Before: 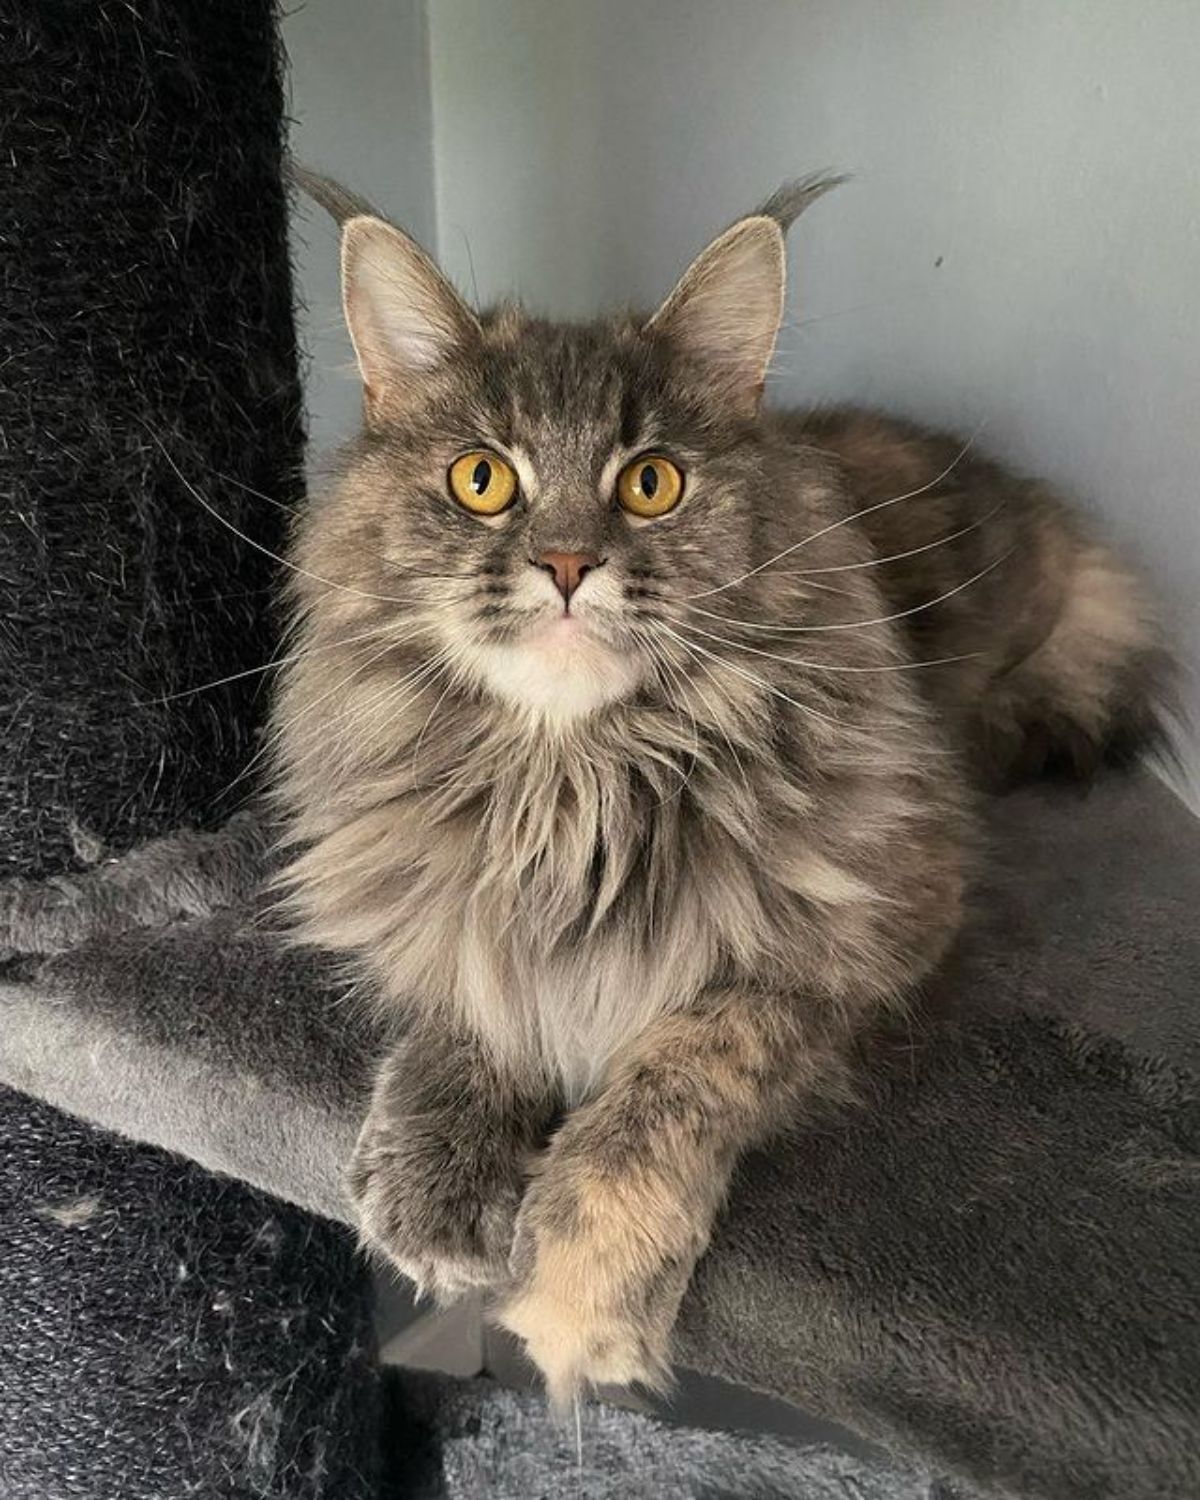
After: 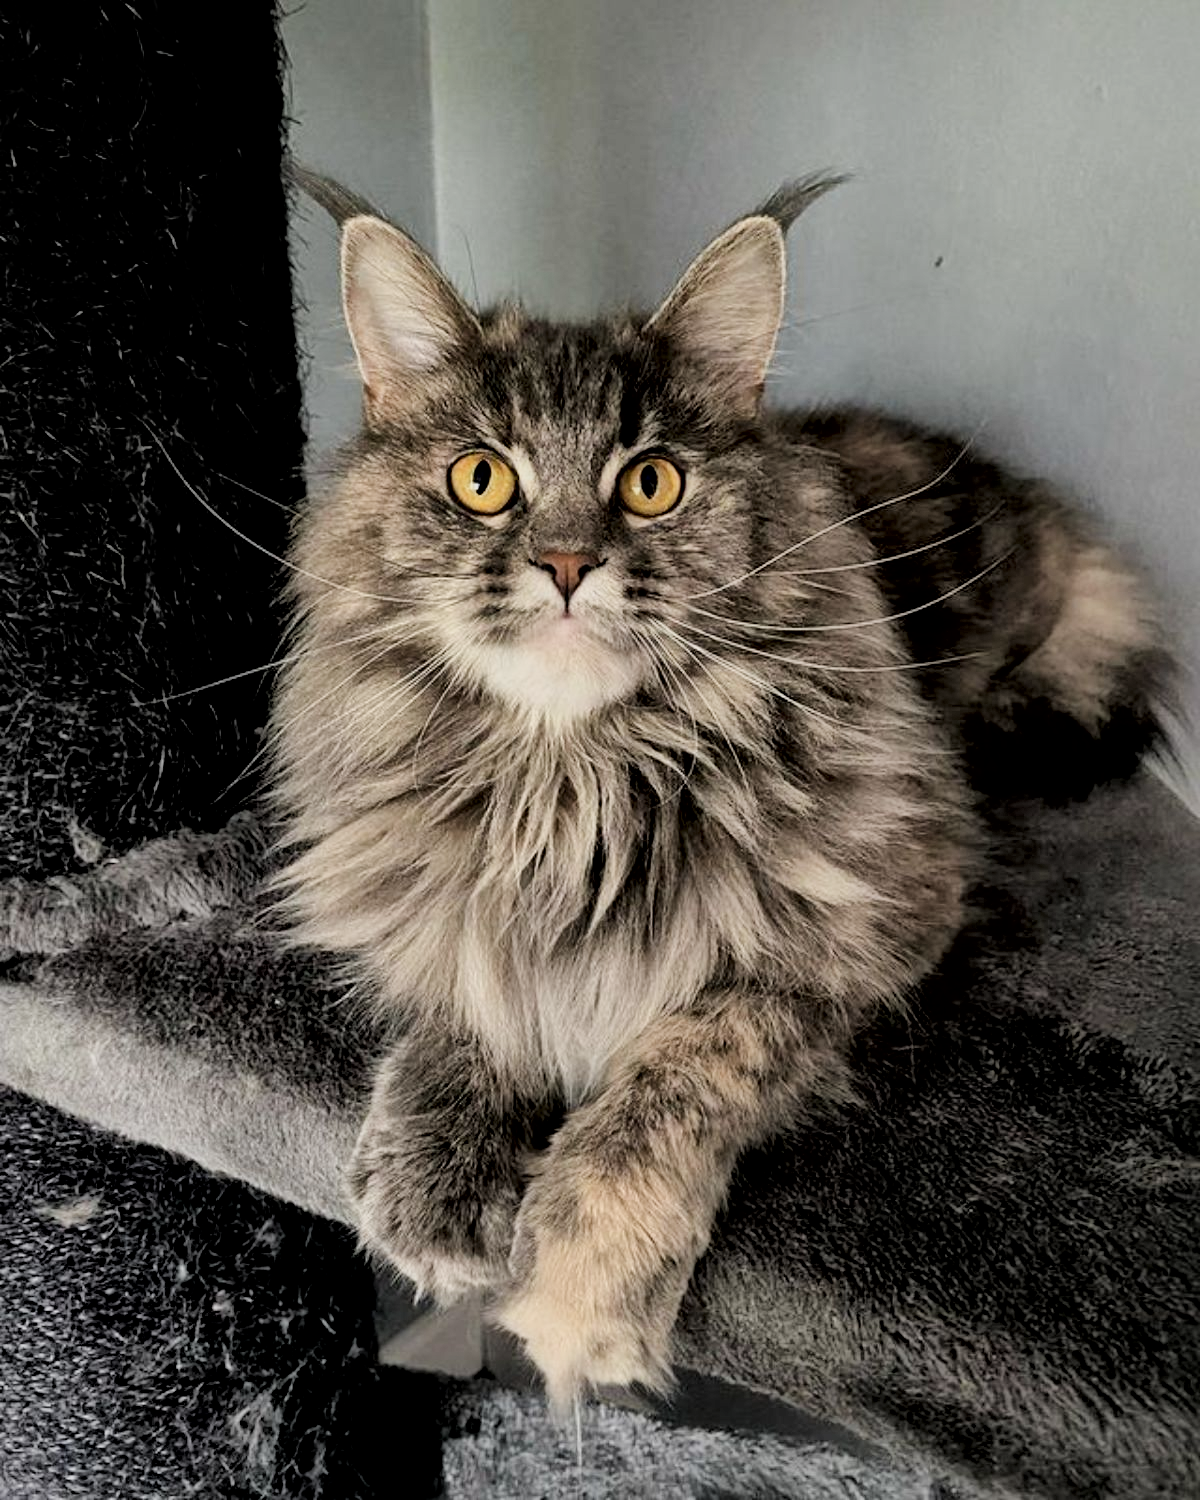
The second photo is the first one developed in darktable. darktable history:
local contrast: mode bilateral grid, contrast 20, coarseness 49, detail 178%, midtone range 0.2
filmic rgb: black relative exposure -4.32 EV, white relative exposure 4.56 EV, threshold 3.02 EV, hardness 2.38, contrast 1.054, enable highlight reconstruction true
